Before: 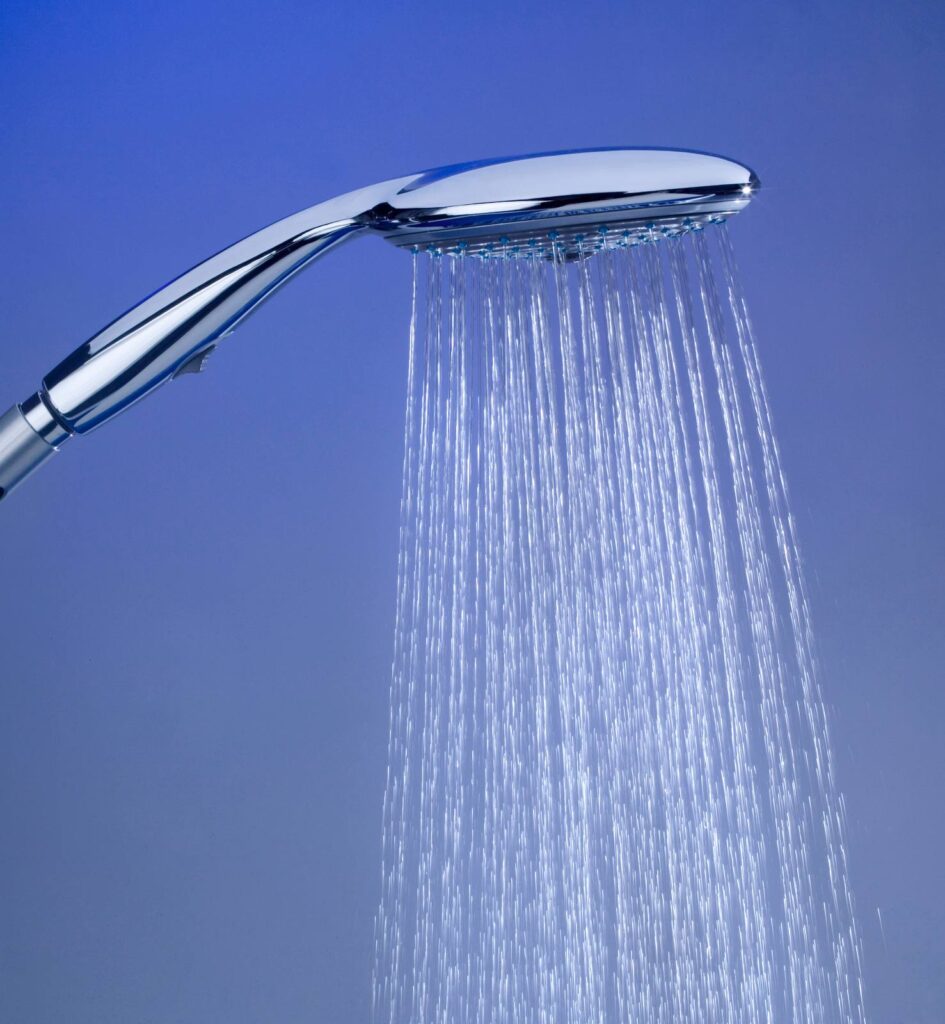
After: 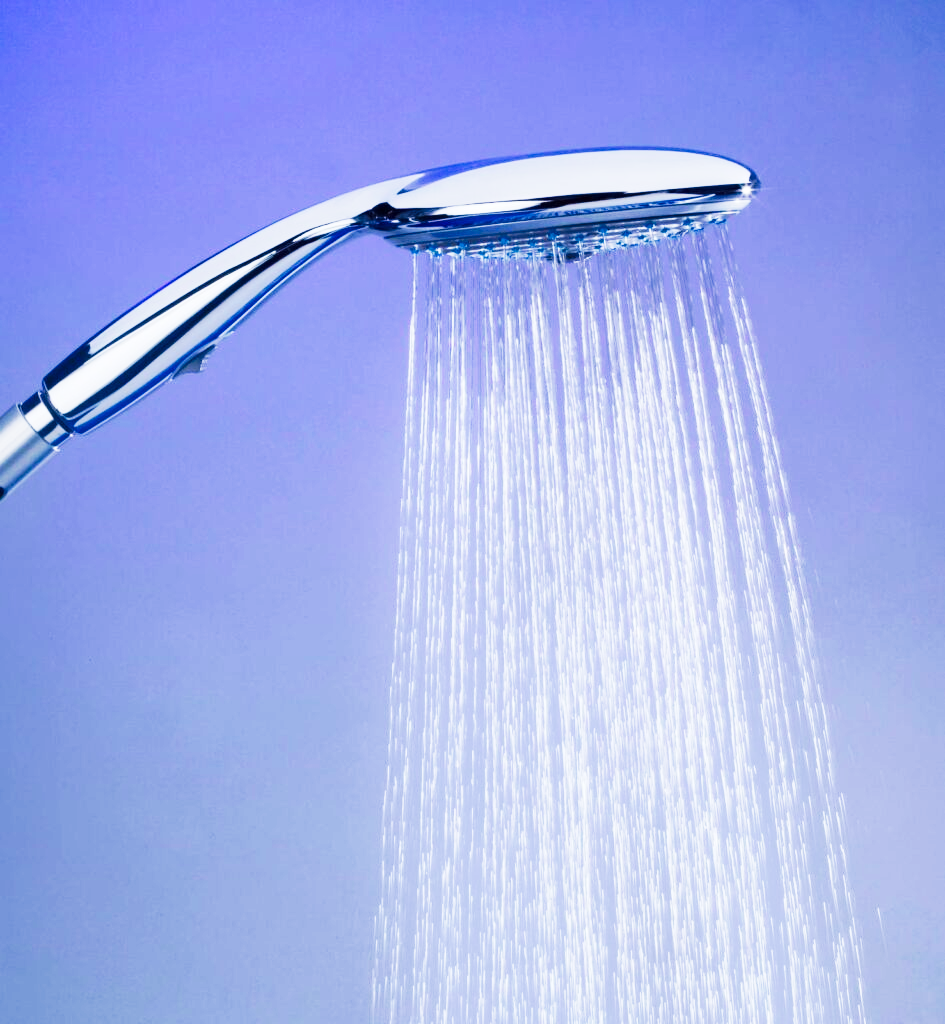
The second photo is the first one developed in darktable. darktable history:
tone curve: curves: ch0 [(0, 0) (0.003, 0.003) (0.011, 0.013) (0.025, 0.029) (0.044, 0.052) (0.069, 0.081) (0.1, 0.116) (0.136, 0.158) (0.177, 0.207) (0.224, 0.268) (0.277, 0.373) (0.335, 0.465) (0.399, 0.565) (0.468, 0.674) (0.543, 0.79) (0.623, 0.853) (0.709, 0.918) (0.801, 0.956) (0.898, 0.977) (1, 1)], preserve colors none
